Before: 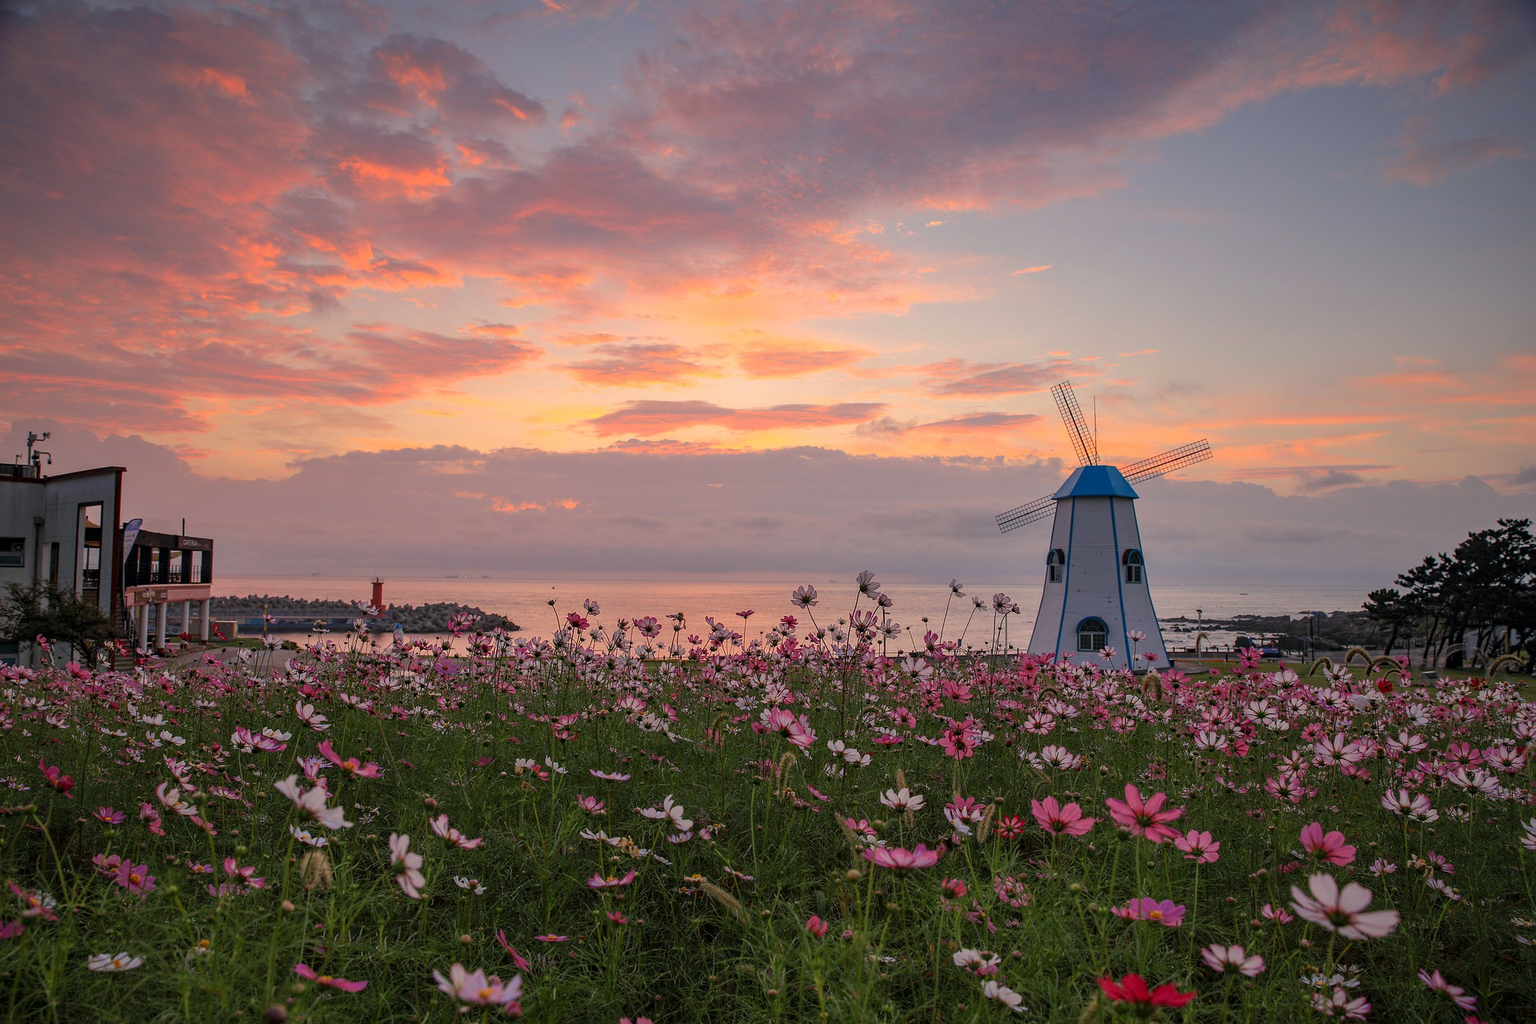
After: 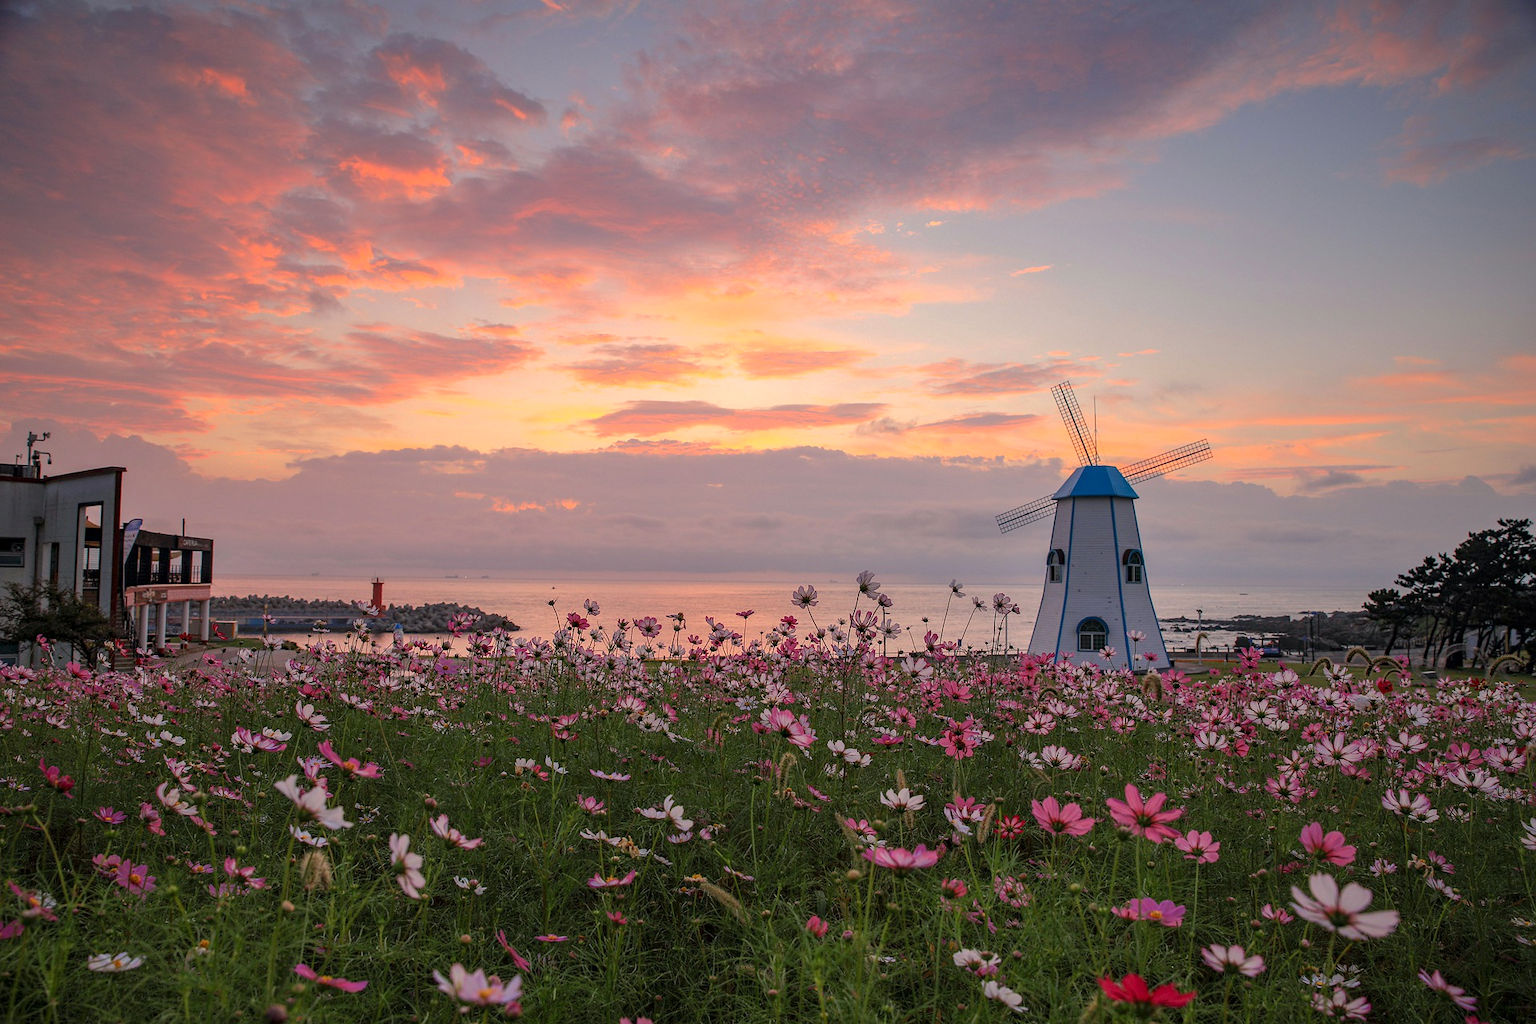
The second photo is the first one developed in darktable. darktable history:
exposure: exposure 0.175 EV, compensate highlight preservation false
